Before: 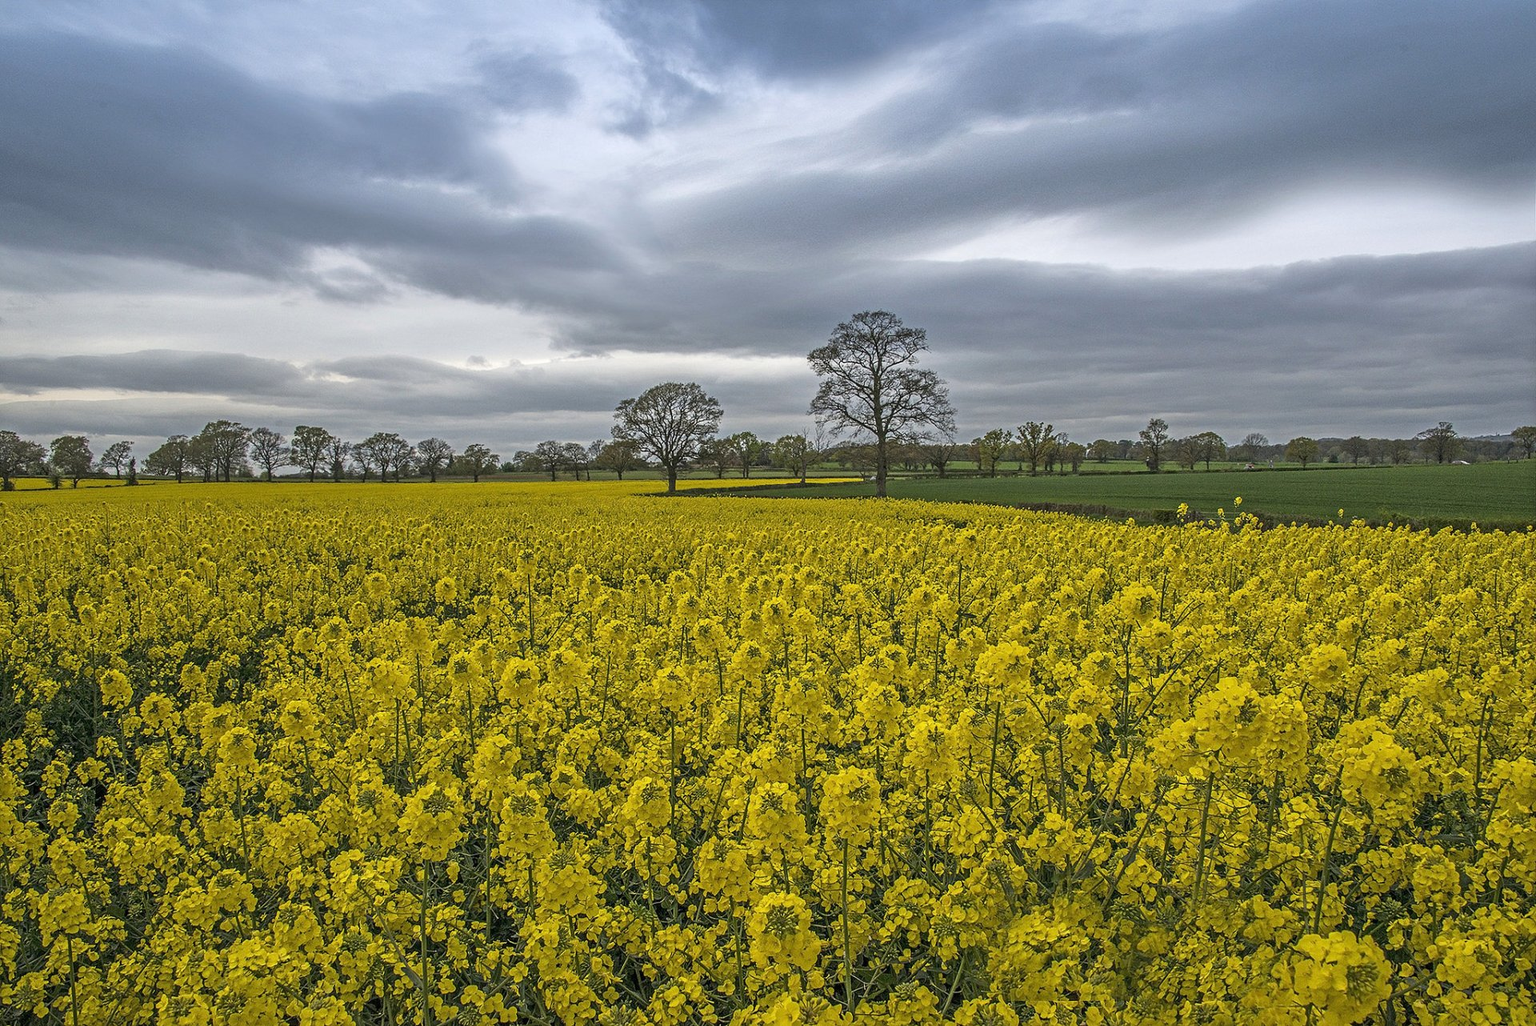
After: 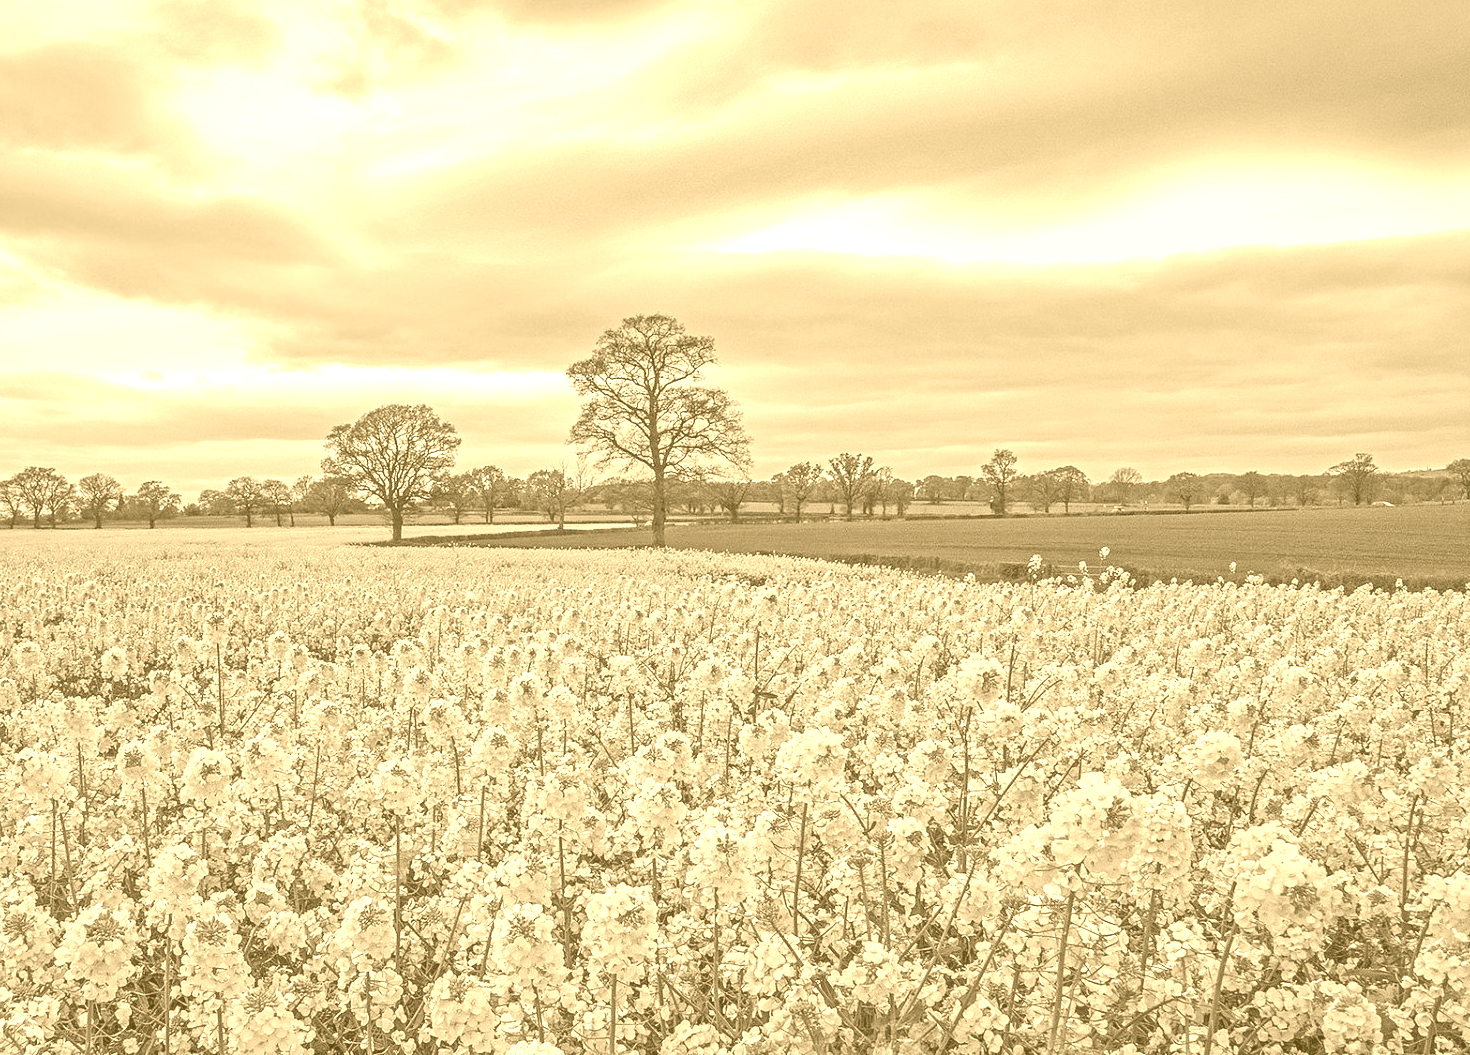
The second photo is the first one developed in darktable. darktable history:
shadows and highlights: shadows 20.91, highlights -35.45, soften with gaussian
crop: left 23.095%, top 5.827%, bottom 11.854%
colorize: hue 36°, source mix 100%
color balance rgb: perceptual saturation grading › global saturation 25%, perceptual brilliance grading › mid-tones 10%, perceptual brilliance grading › shadows 15%, global vibrance 20%
